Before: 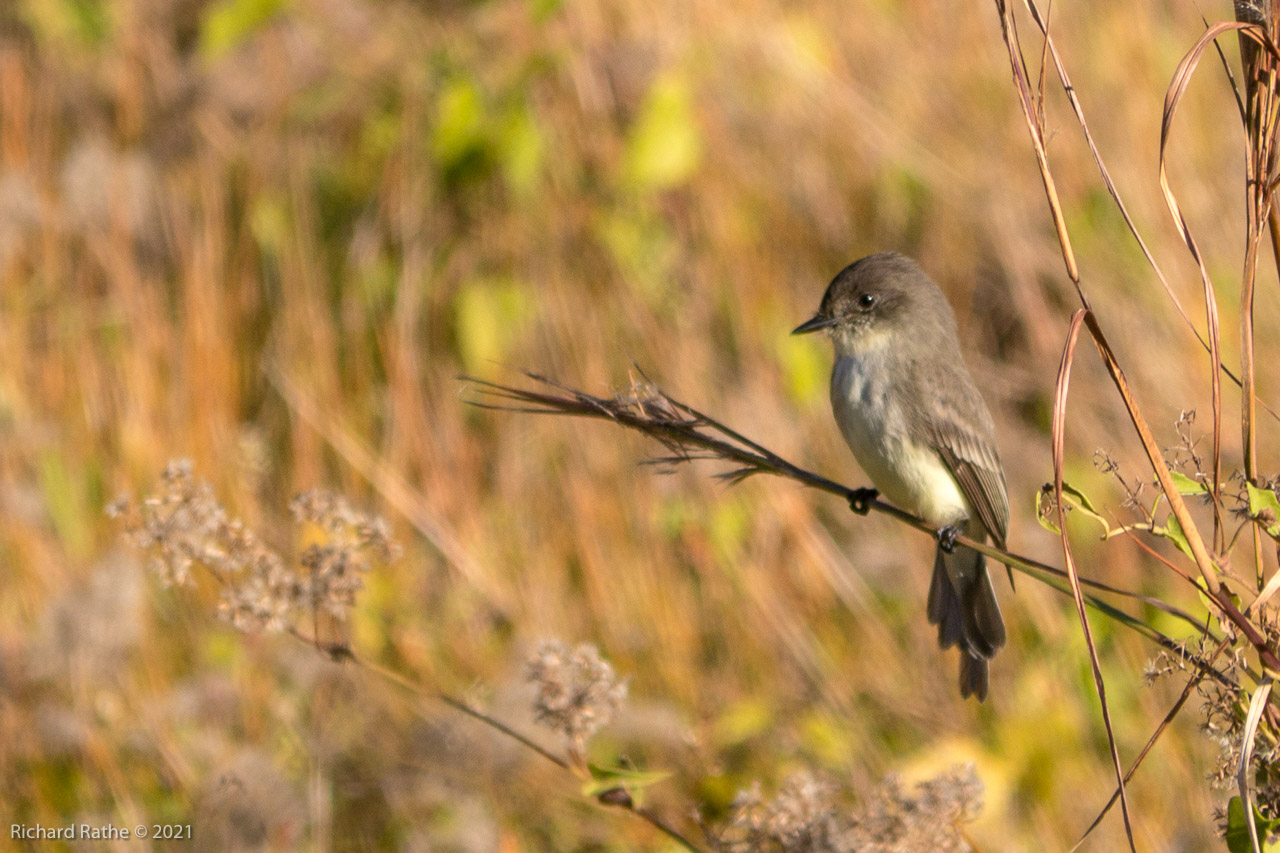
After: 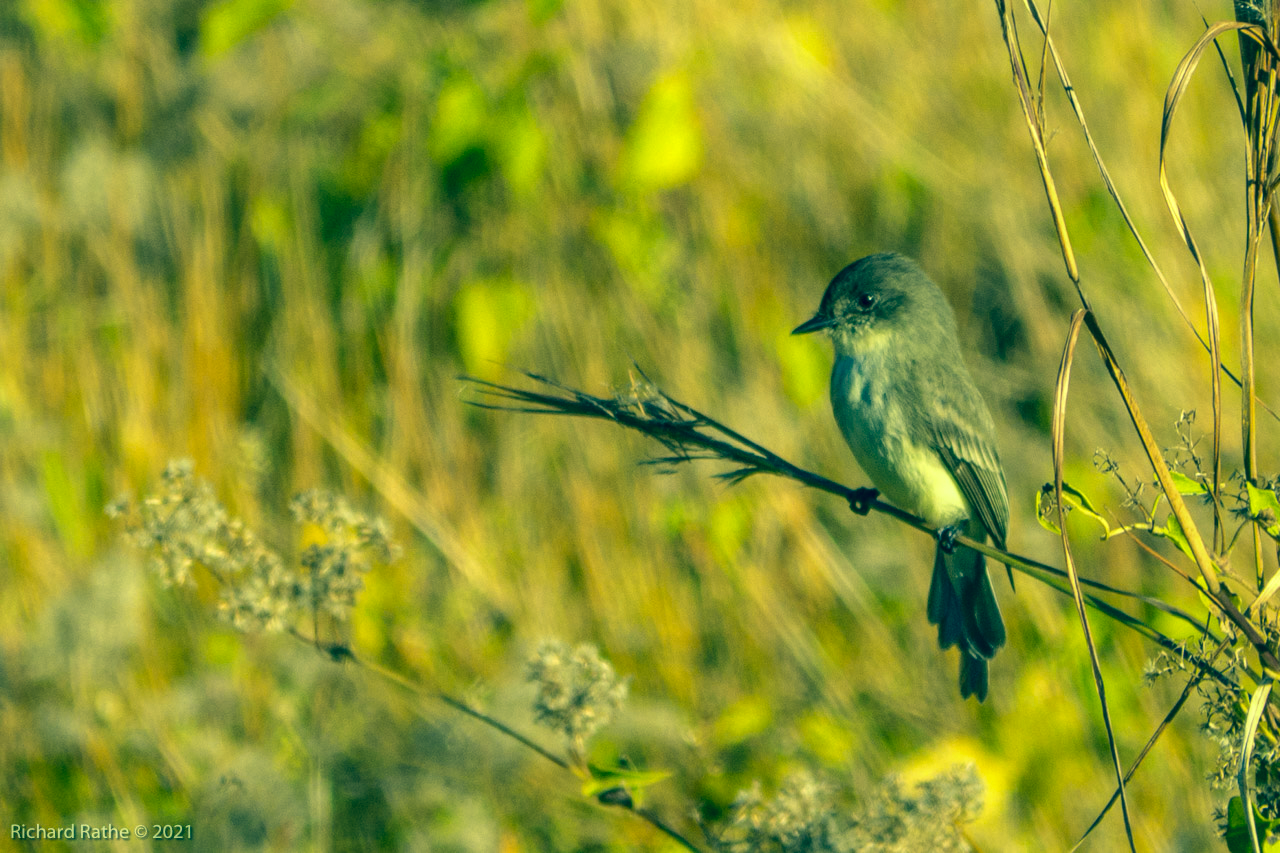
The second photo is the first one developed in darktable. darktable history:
color correction: highlights a* -15.51, highlights b* 39.89, shadows a* -39.41, shadows b* -26.62
local contrast: detail 130%
